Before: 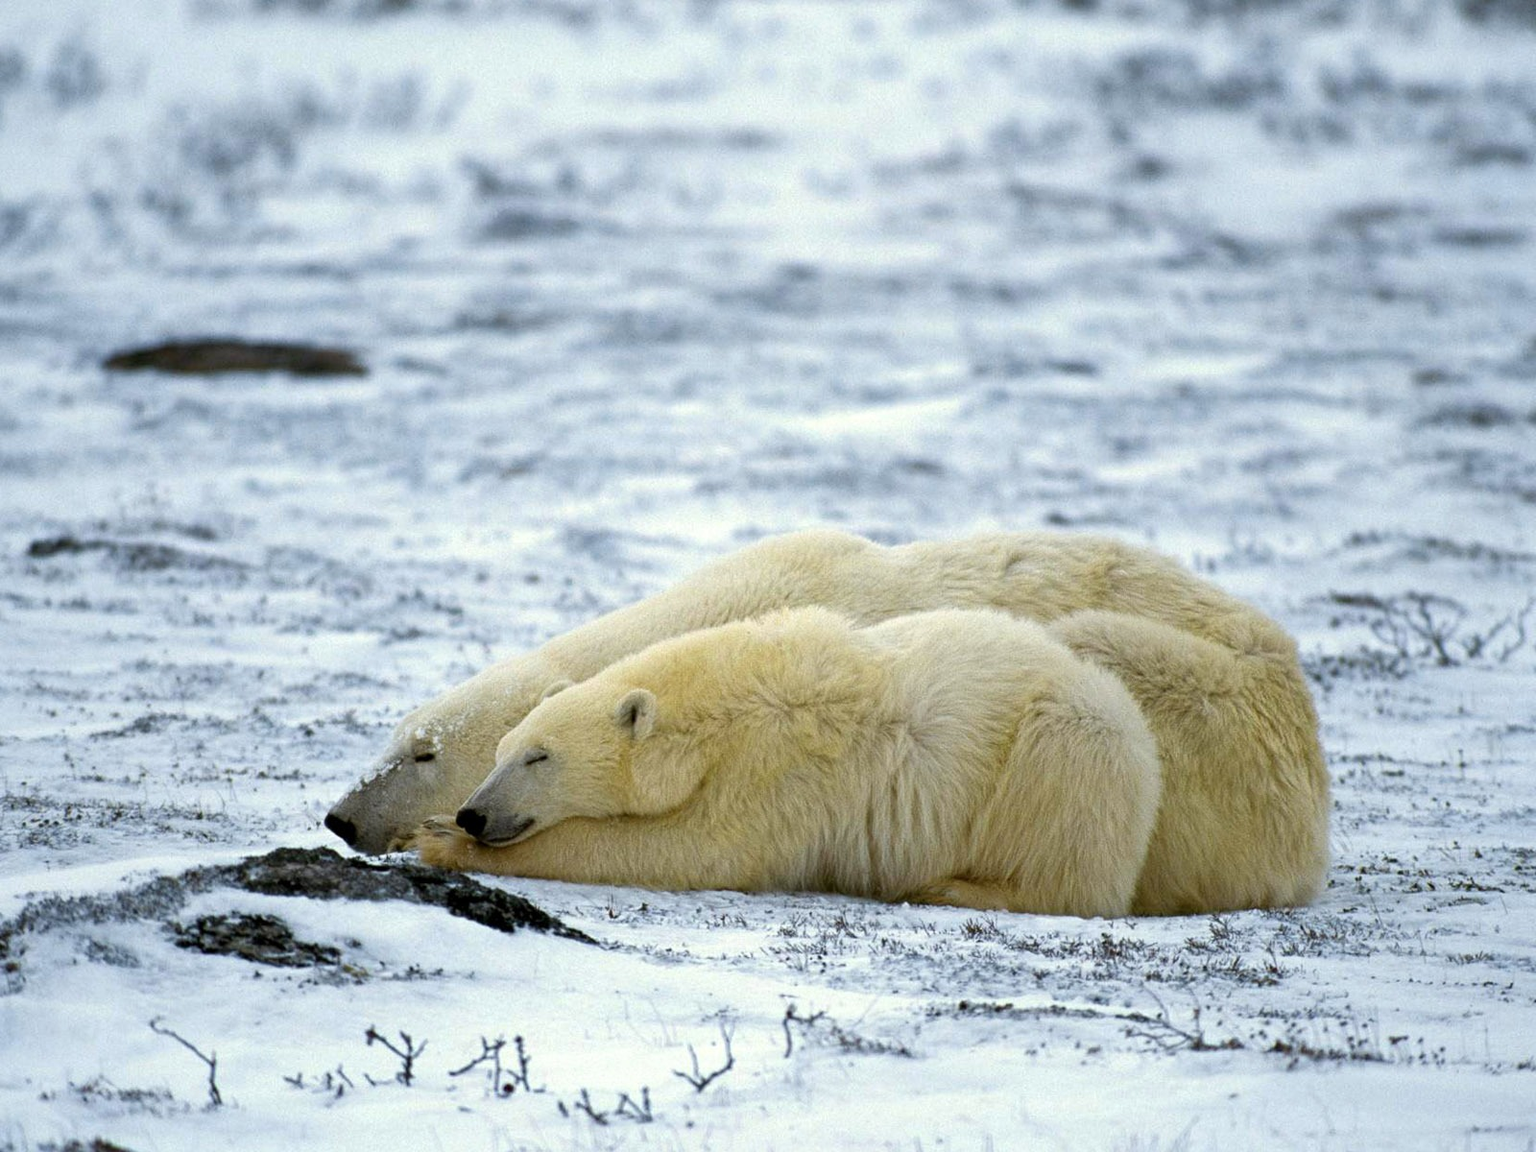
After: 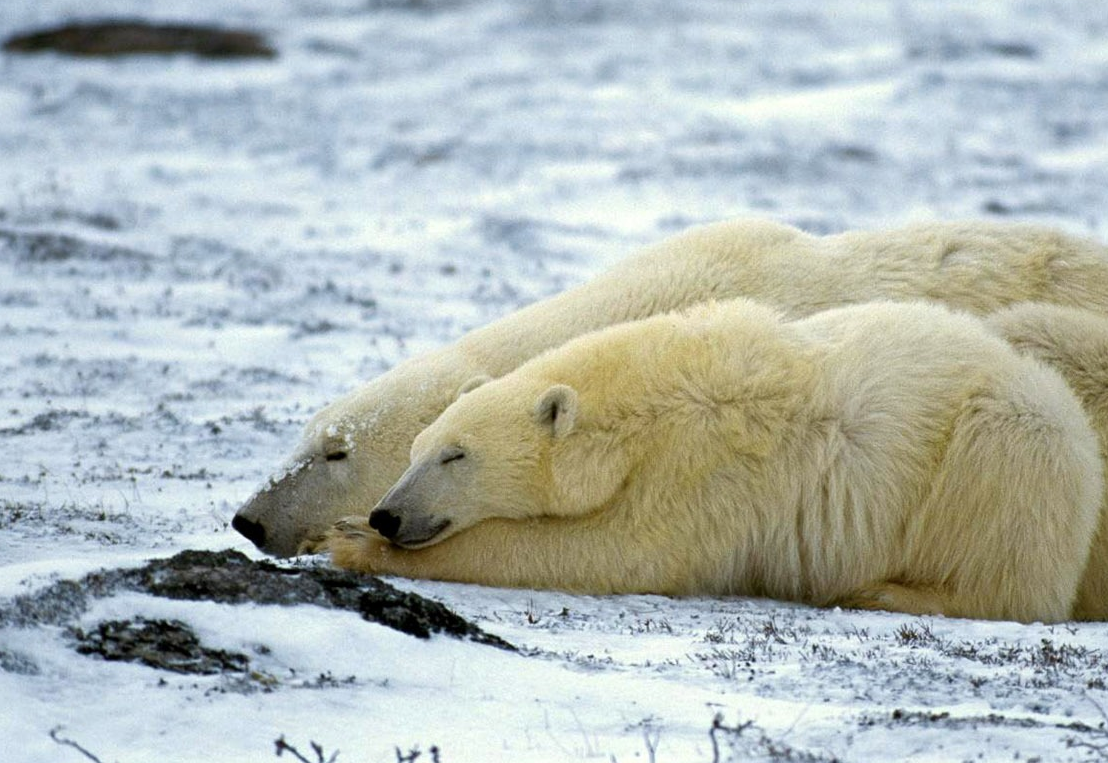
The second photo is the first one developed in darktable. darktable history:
crop: left 6.625%, top 27.797%, right 24.108%, bottom 8.59%
